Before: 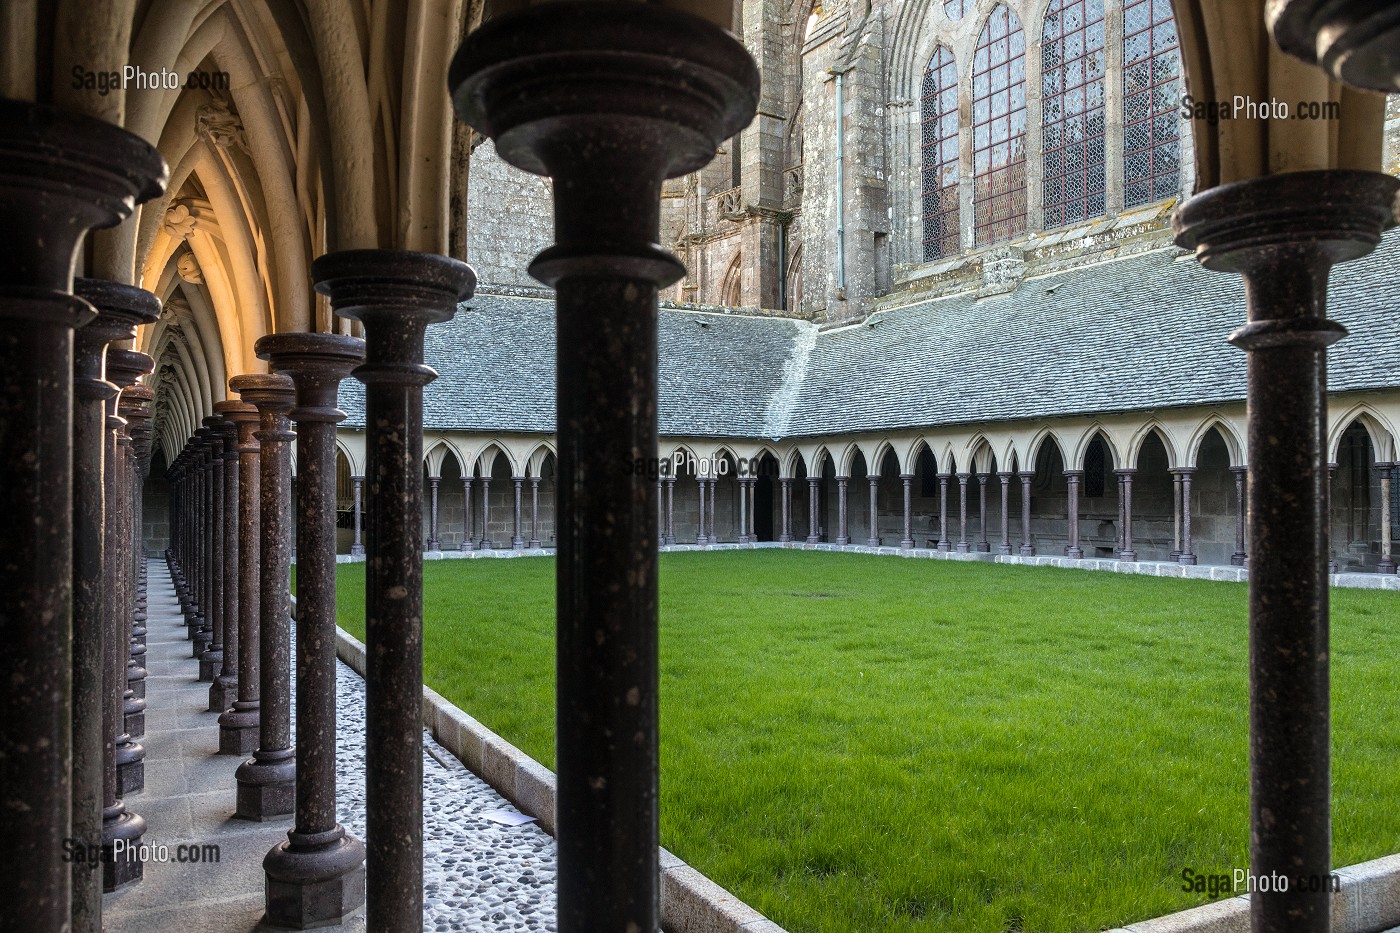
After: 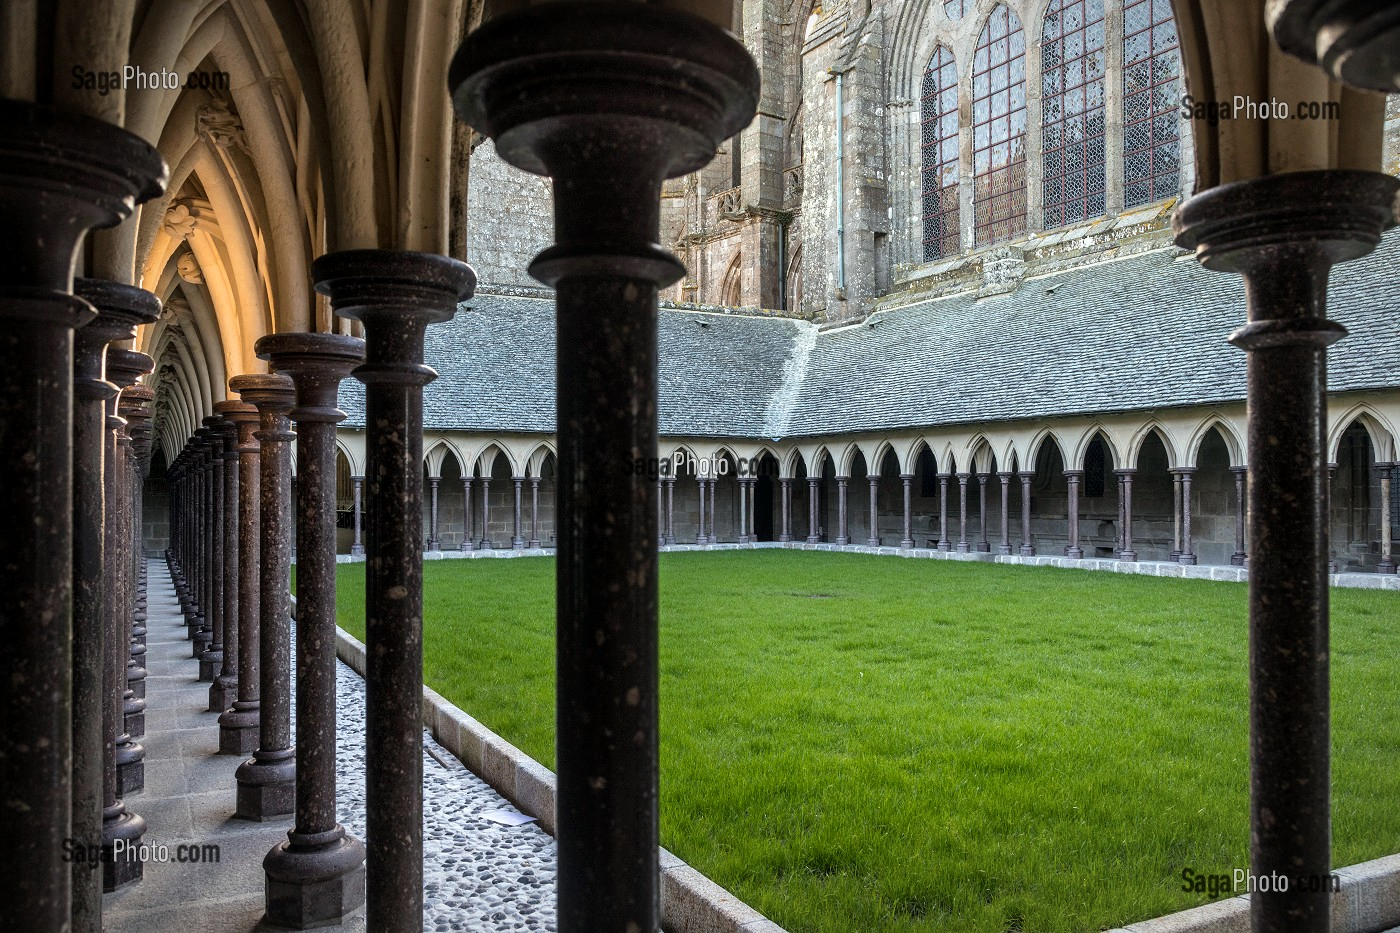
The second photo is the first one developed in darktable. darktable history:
vignetting: fall-off radius 100.88%, brightness -0.58, saturation -0.252, width/height ratio 1.338, unbound false
local contrast: mode bilateral grid, contrast 20, coarseness 50, detail 119%, midtone range 0.2
